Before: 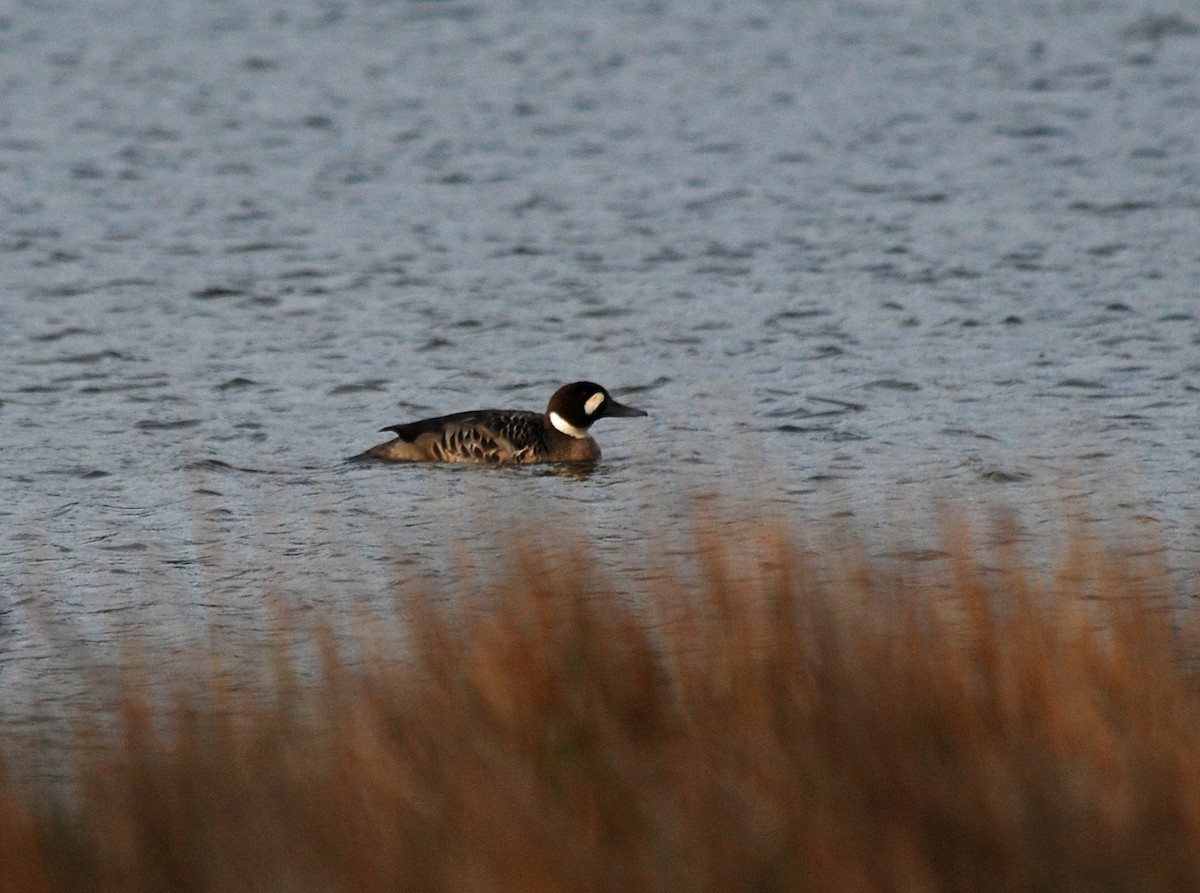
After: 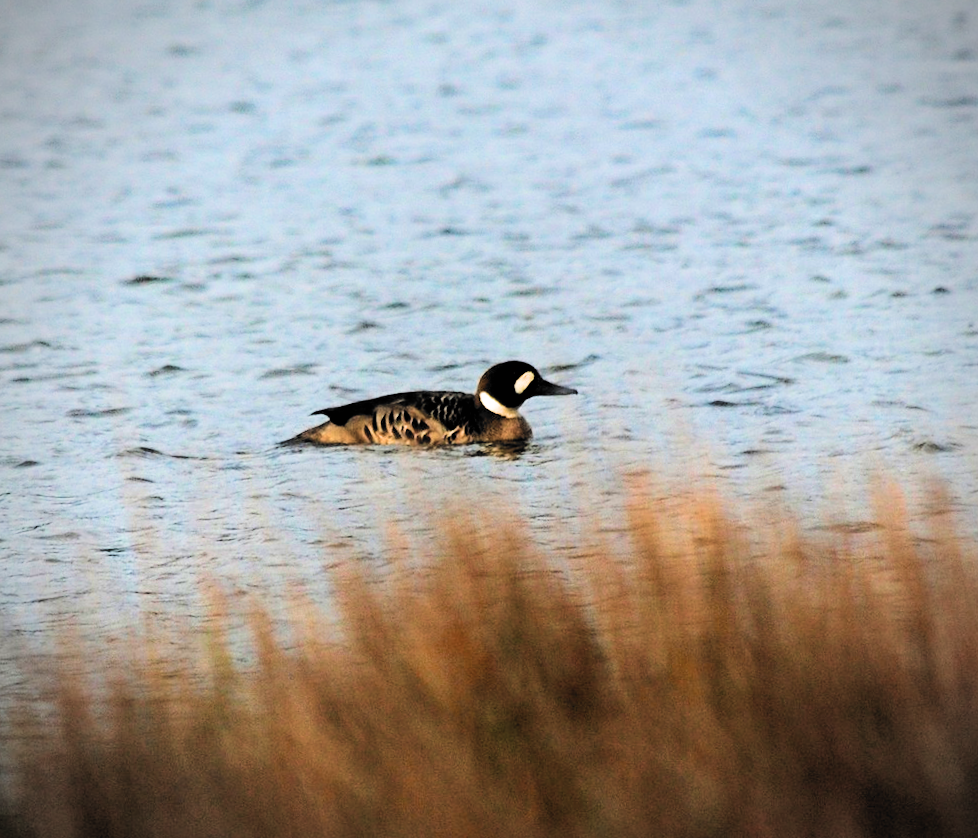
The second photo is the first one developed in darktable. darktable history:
shadows and highlights: shadows -24.75, highlights 48.5, soften with gaussian
contrast brightness saturation: saturation -0.159
exposure: exposure 1.208 EV, compensate highlight preservation false
filmic rgb: black relative exposure -5.06 EV, white relative exposure 3.98 EV, hardness 2.88, contrast 1.3, highlights saturation mix -30.6%, color science v6 (2022)
crop and rotate: angle 1.22°, left 4.536%, top 1.087%, right 11.622%, bottom 2.381%
vignetting: unbound false
color balance rgb: power › luminance -3.866%, power › hue 142.29°, perceptual saturation grading › global saturation 25.845%
velvia: strength 56.3%
